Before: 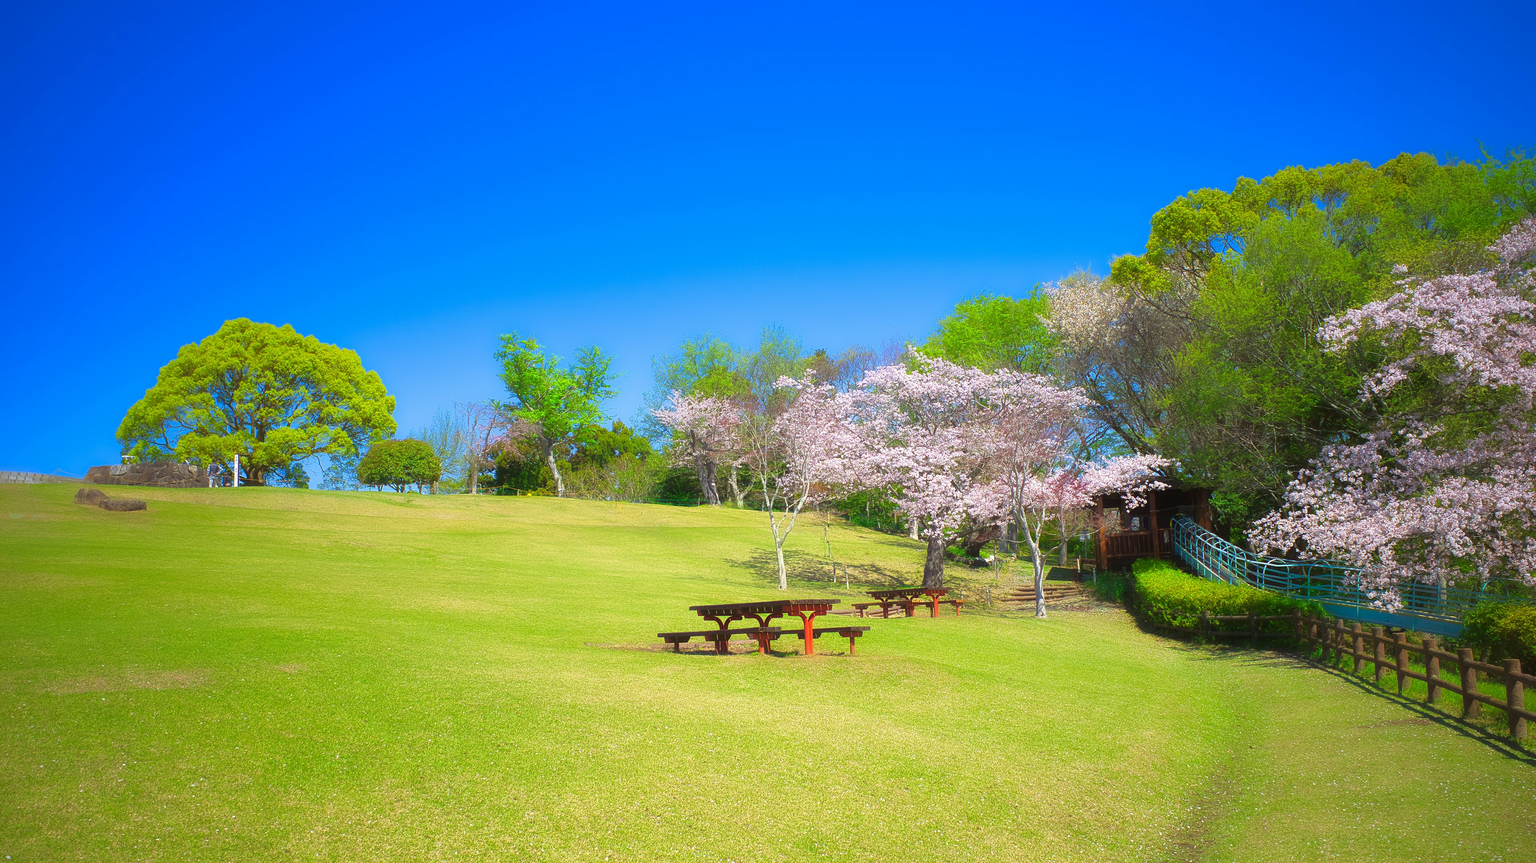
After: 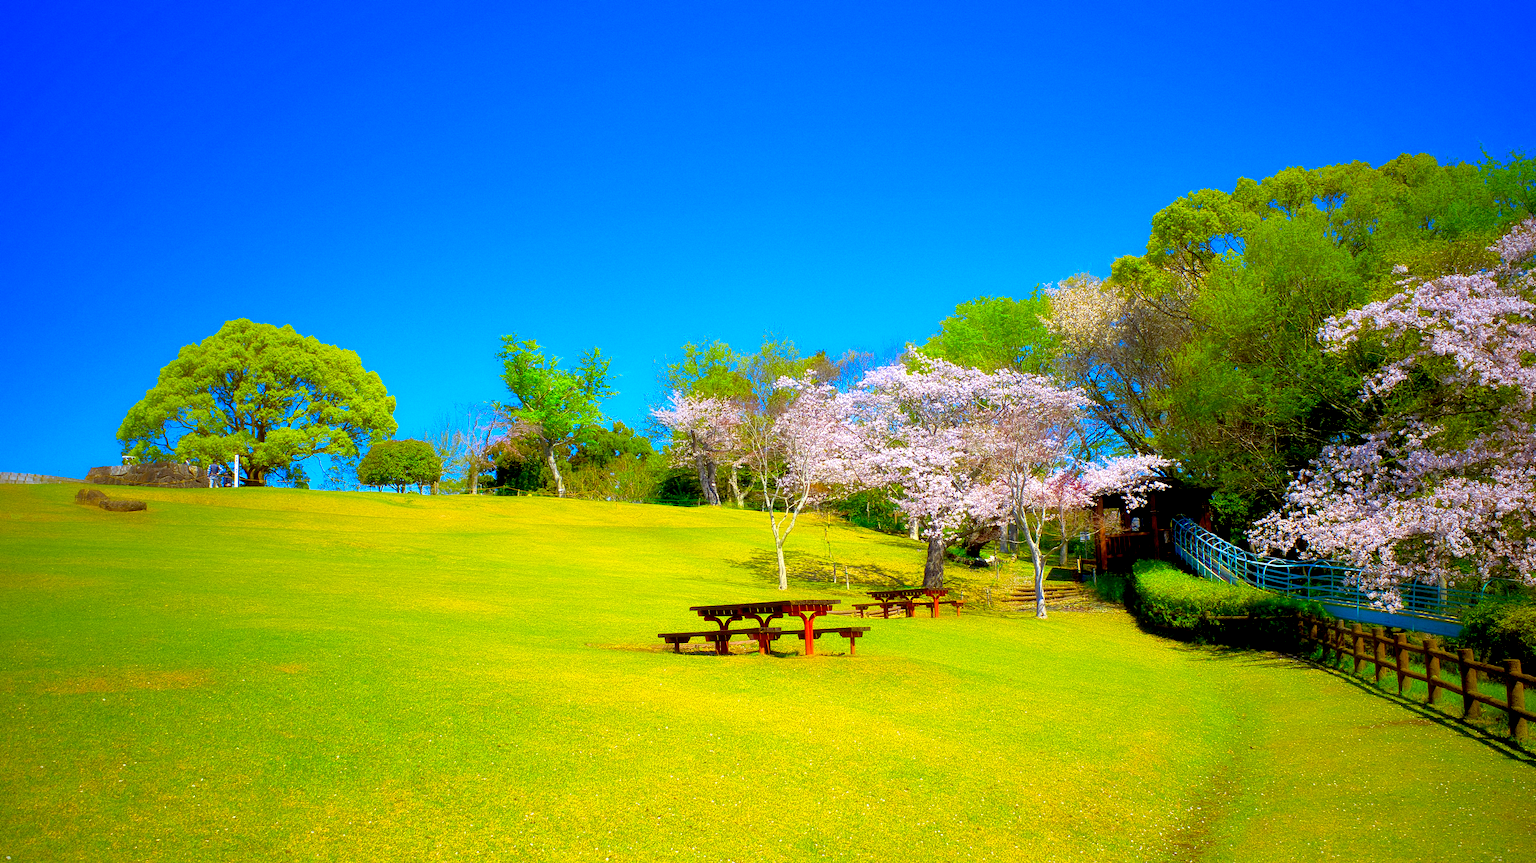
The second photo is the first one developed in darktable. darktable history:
grain: coarseness 0.09 ISO
exposure: black level correction 0.025, exposure 0.182 EV, compensate highlight preservation false
color contrast: green-magenta contrast 1.12, blue-yellow contrast 1.95, unbound 0
